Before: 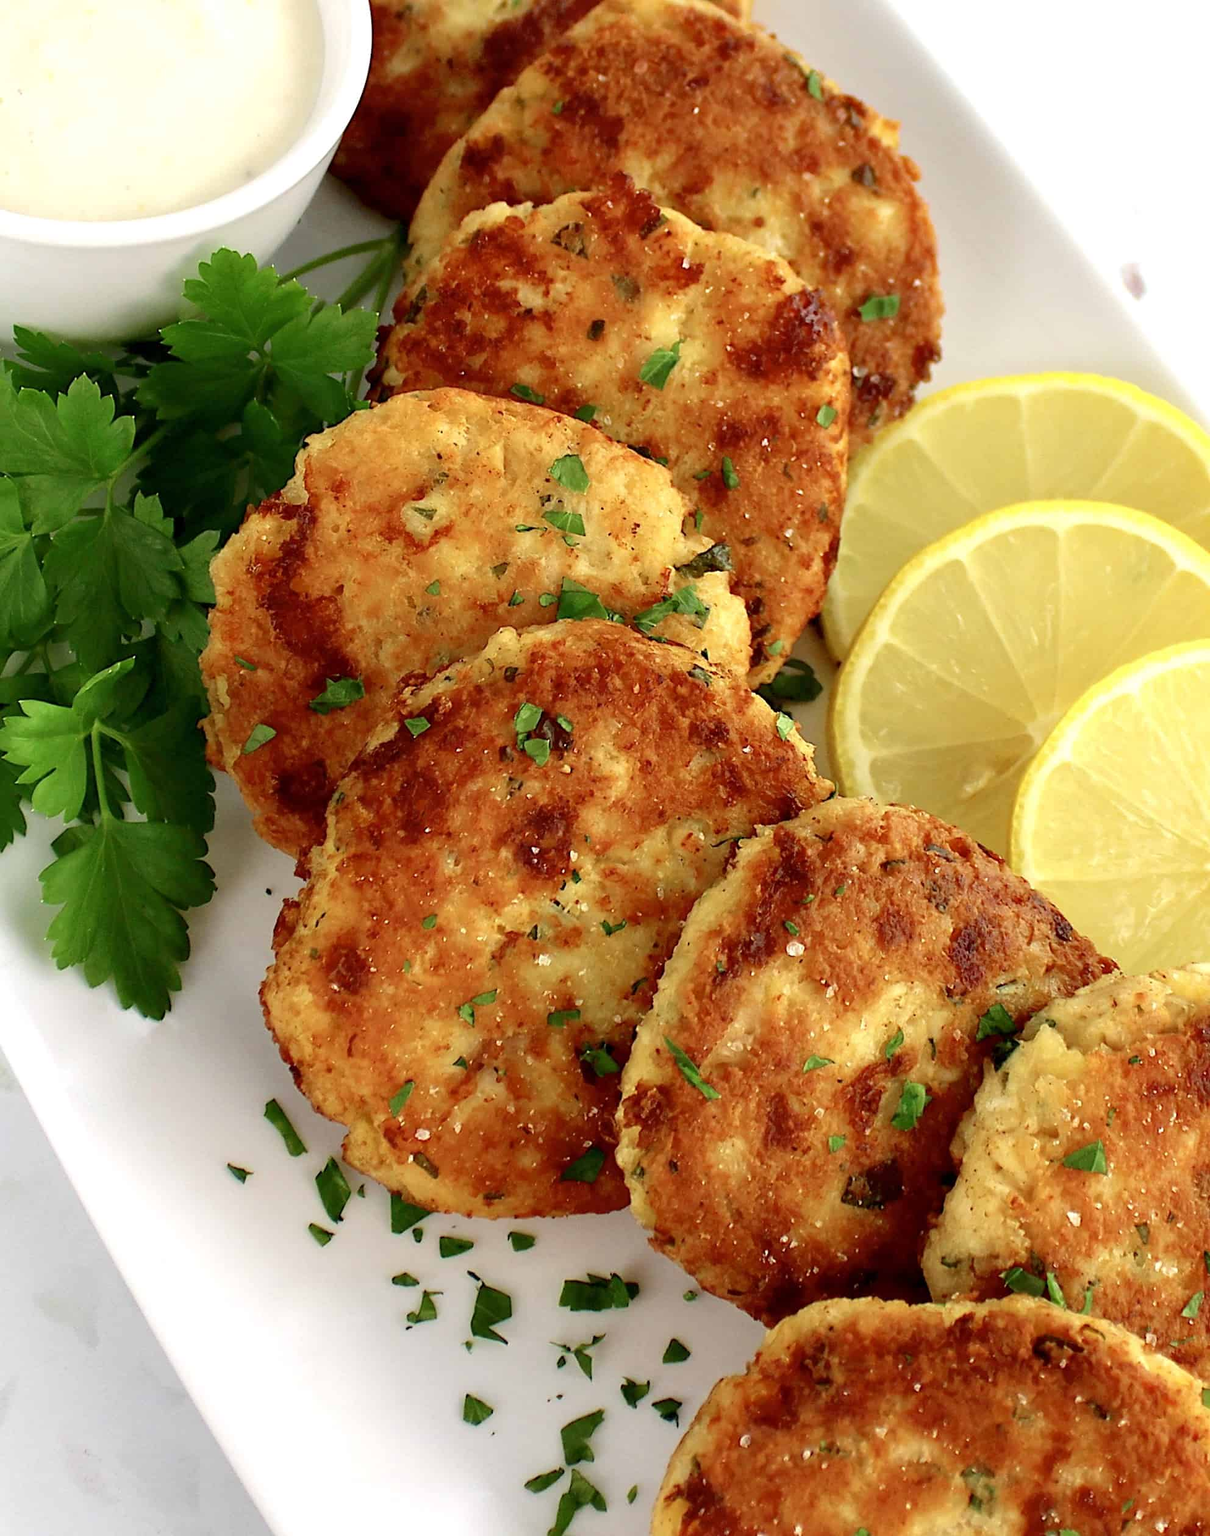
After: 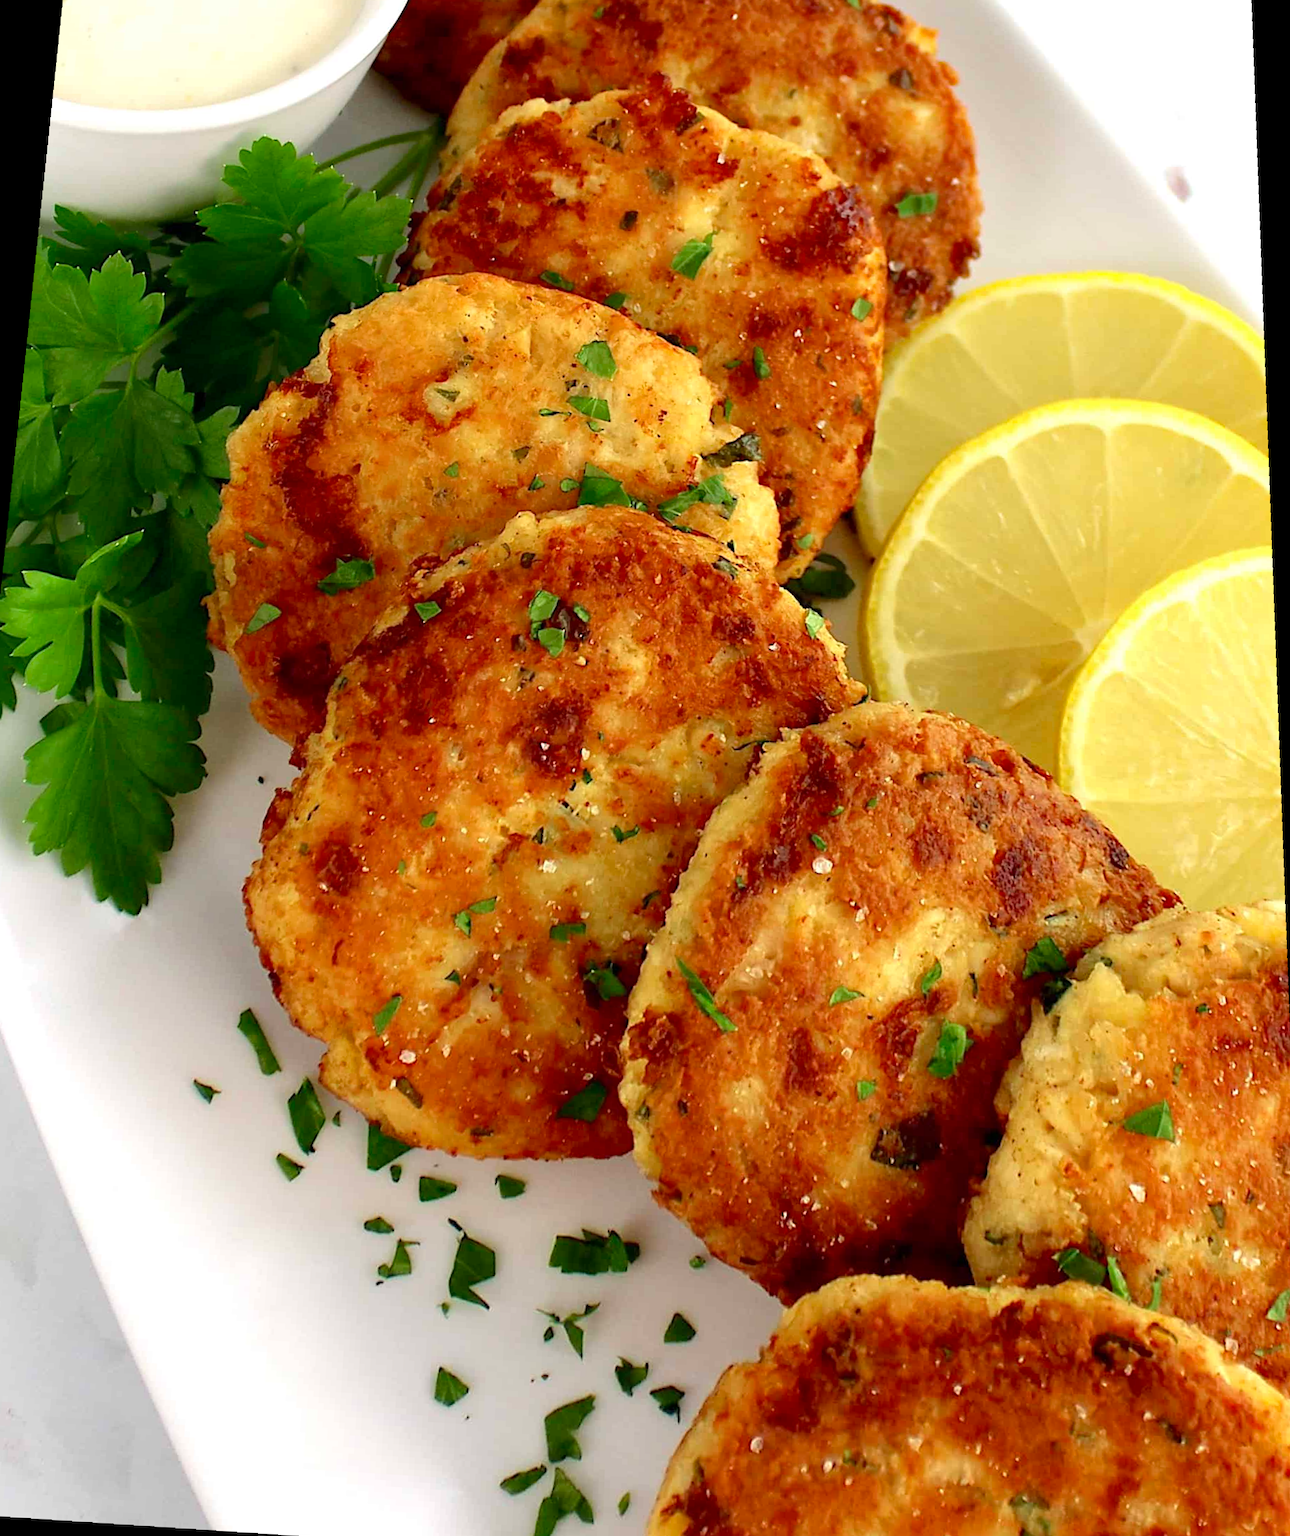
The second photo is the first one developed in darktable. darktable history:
crop and rotate: angle -1.96°, left 3.097%, top 4.154%, right 1.586%, bottom 0.529%
rotate and perspective: rotation 0.128°, lens shift (vertical) -0.181, lens shift (horizontal) -0.044, shear 0.001, automatic cropping off
